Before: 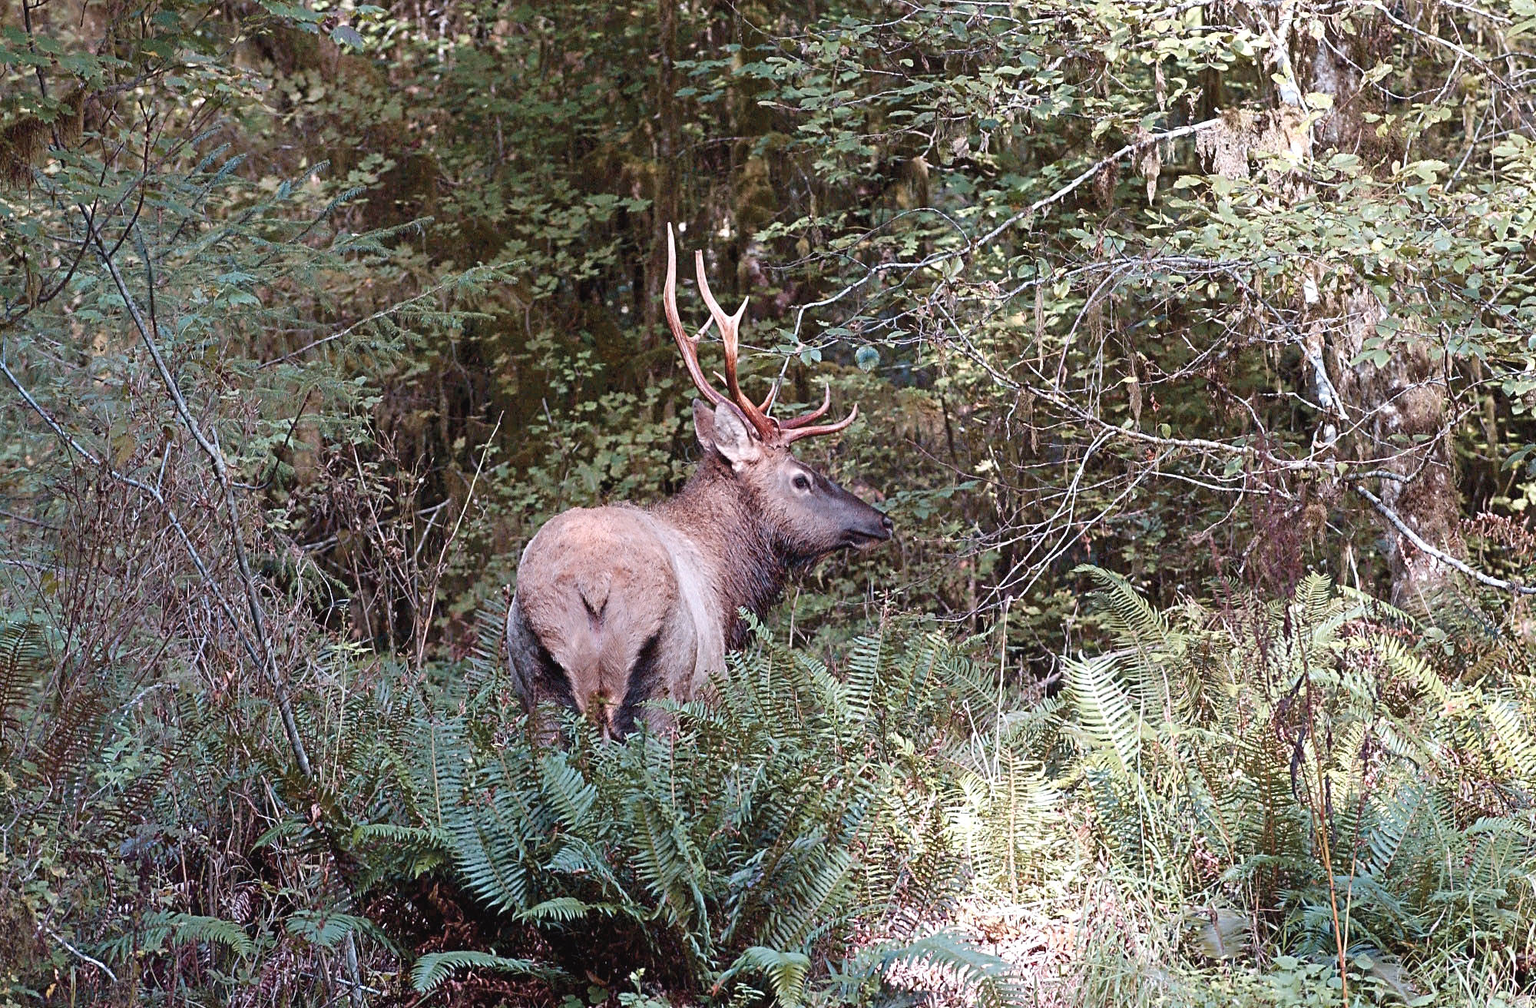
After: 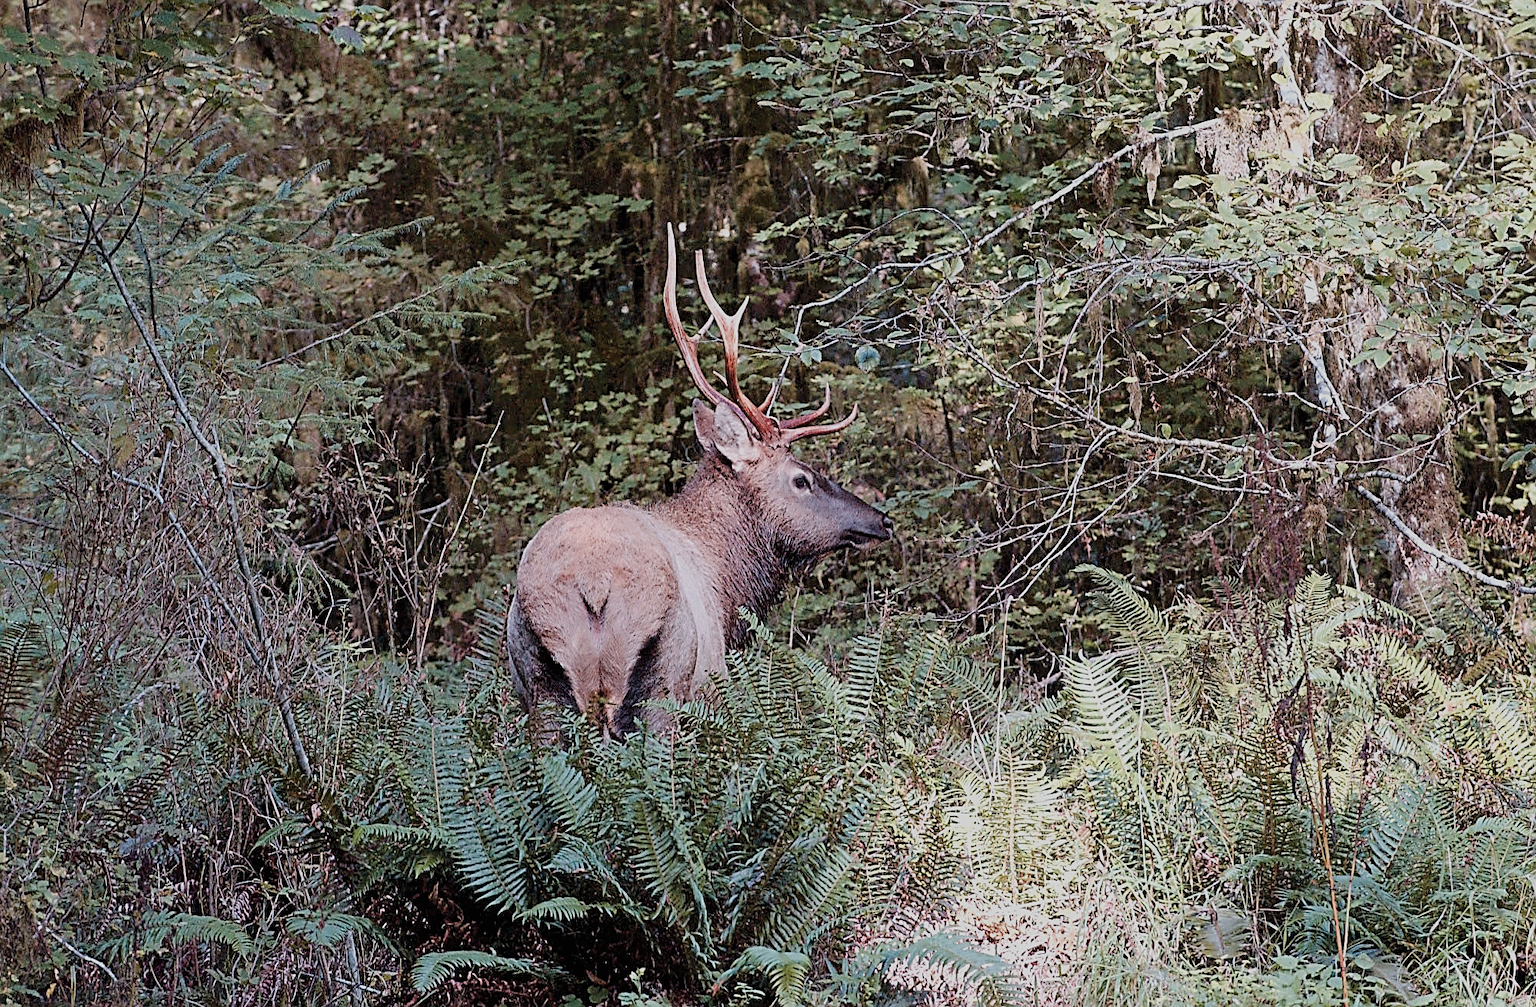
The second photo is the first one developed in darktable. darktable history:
sharpen: on, module defaults
exposure: exposure -0.07 EV, compensate exposure bias true, compensate highlight preservation false
filmic rgb: black relative exposure -7.65 EV, white relative exposure 4.56 EV, hardness 3.61
